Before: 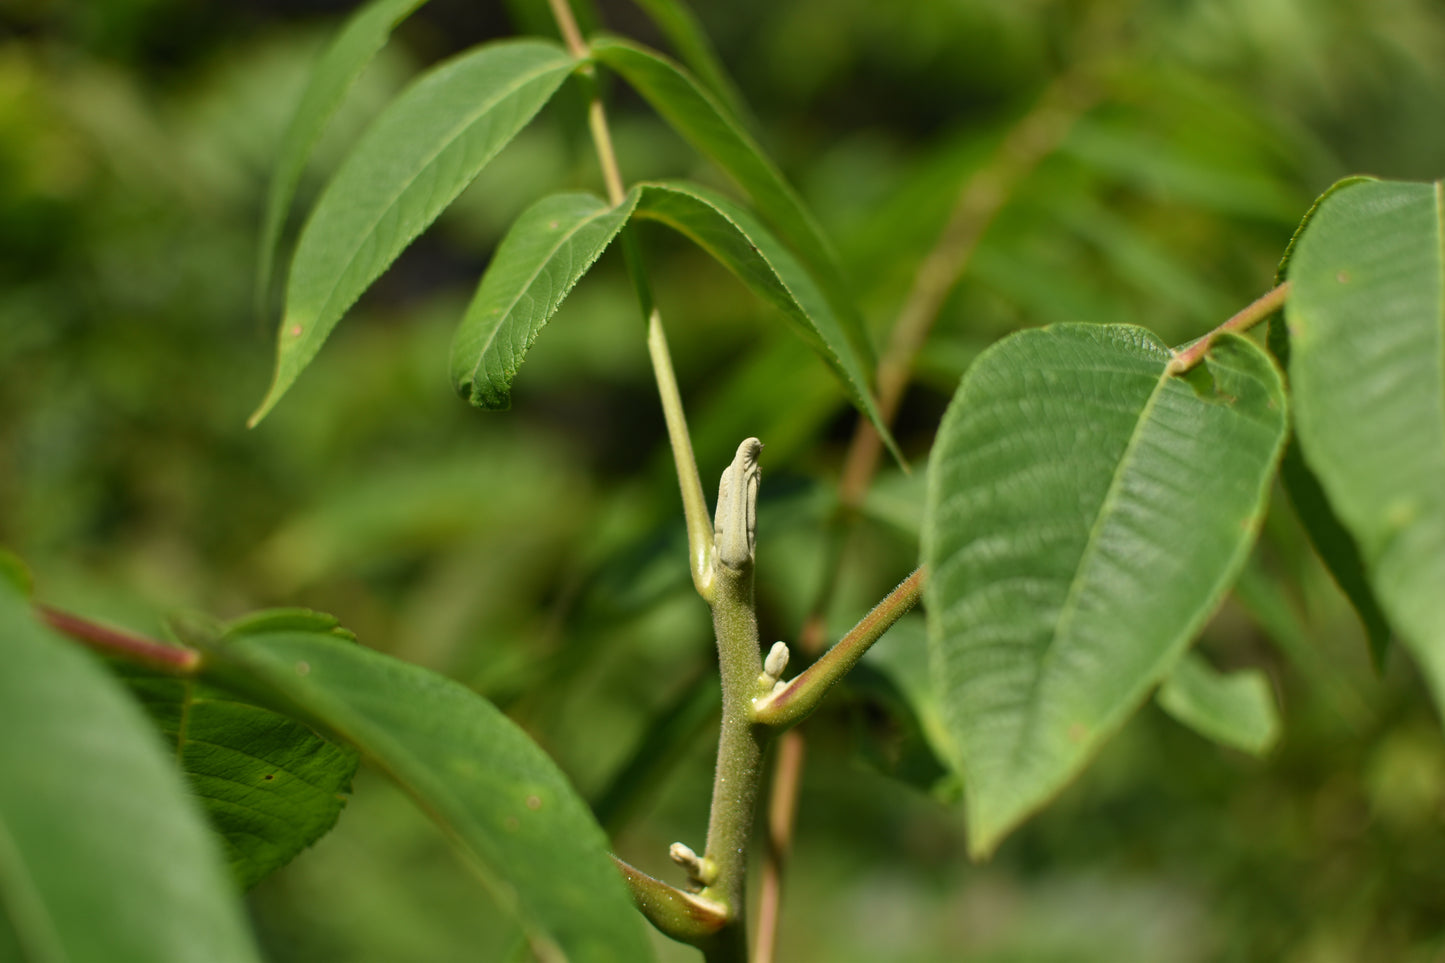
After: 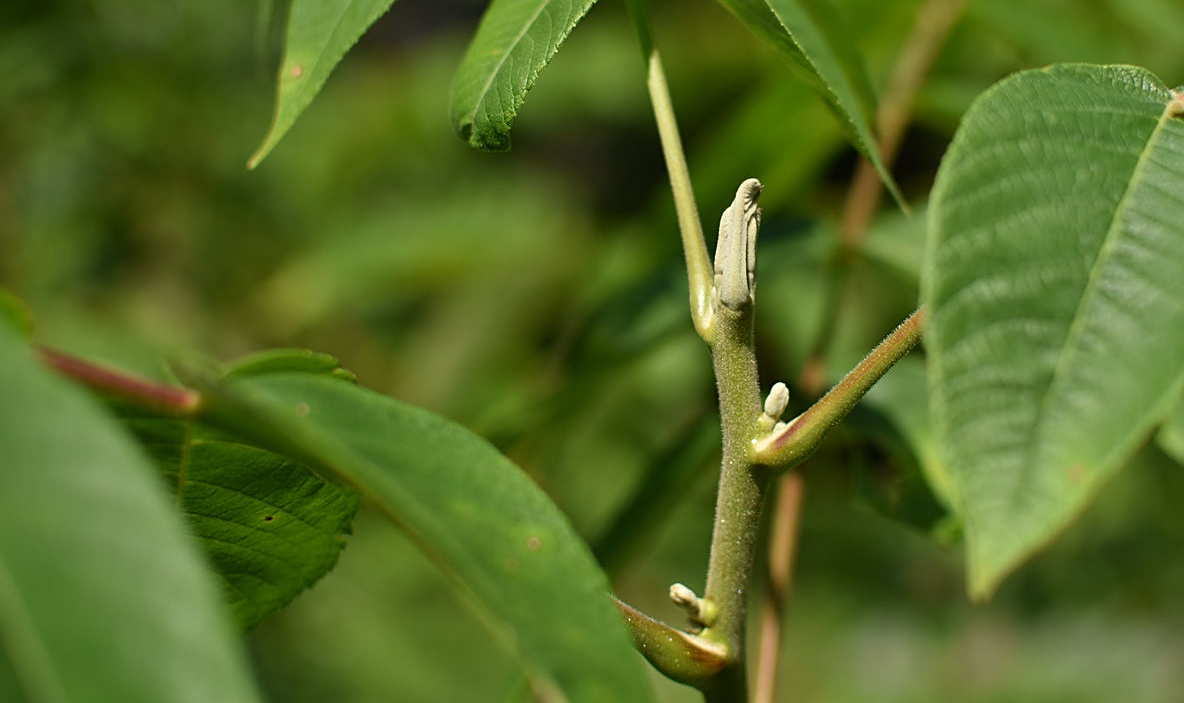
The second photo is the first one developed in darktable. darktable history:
crop: top 26.905%, right 18.029%
sharpen: on, module defaults
